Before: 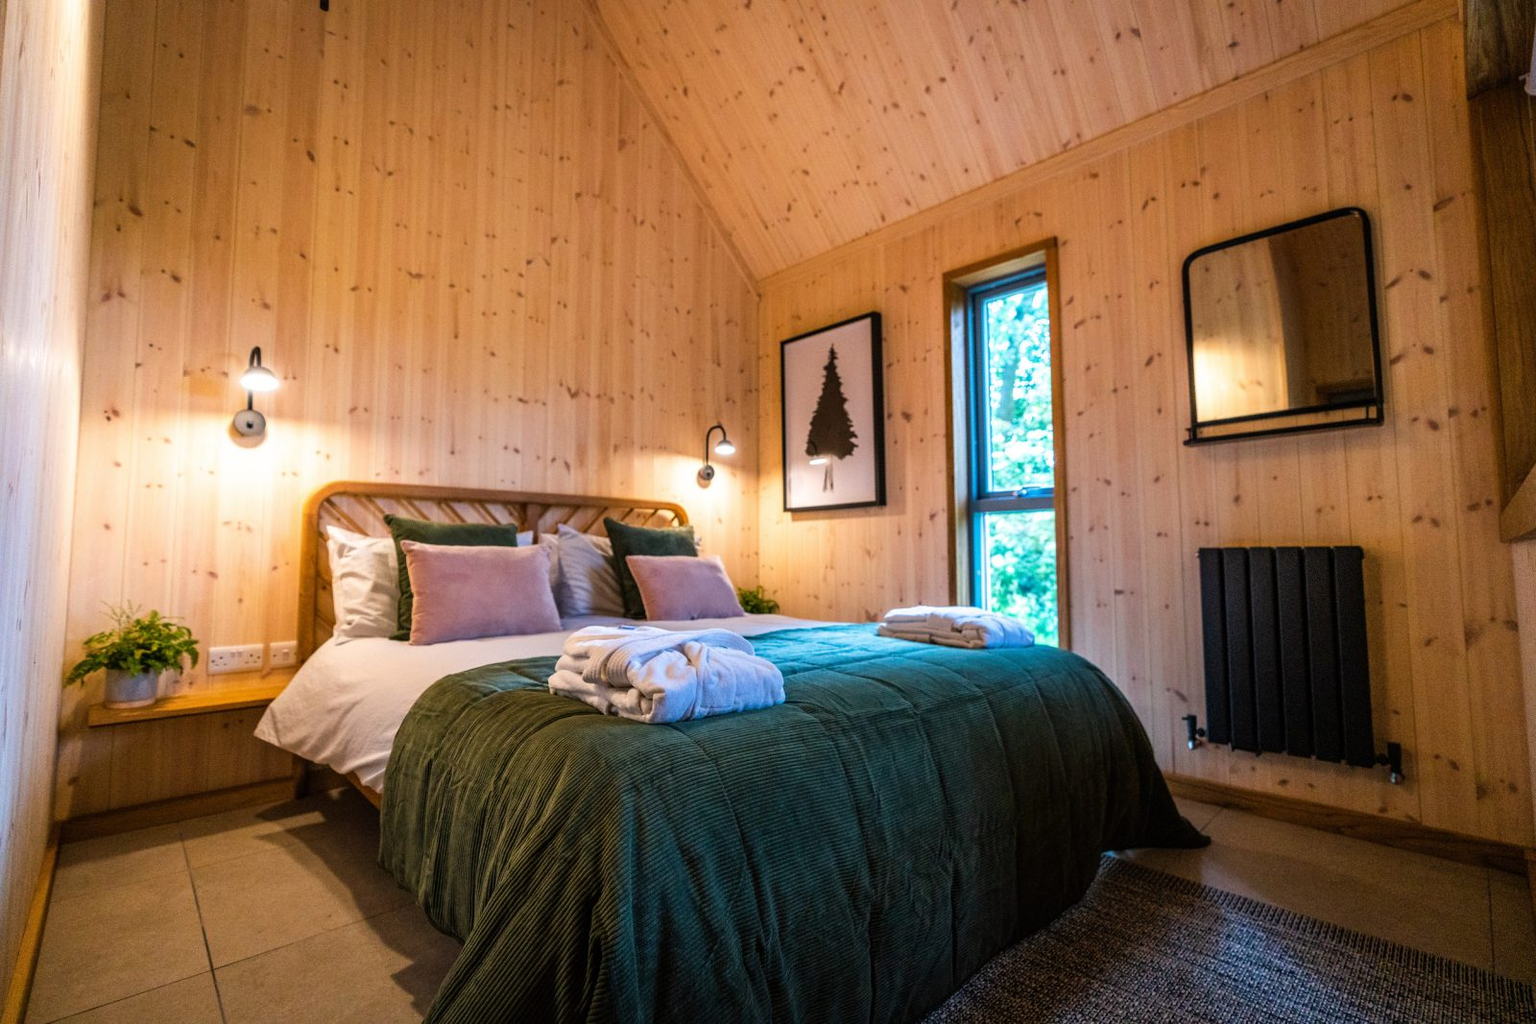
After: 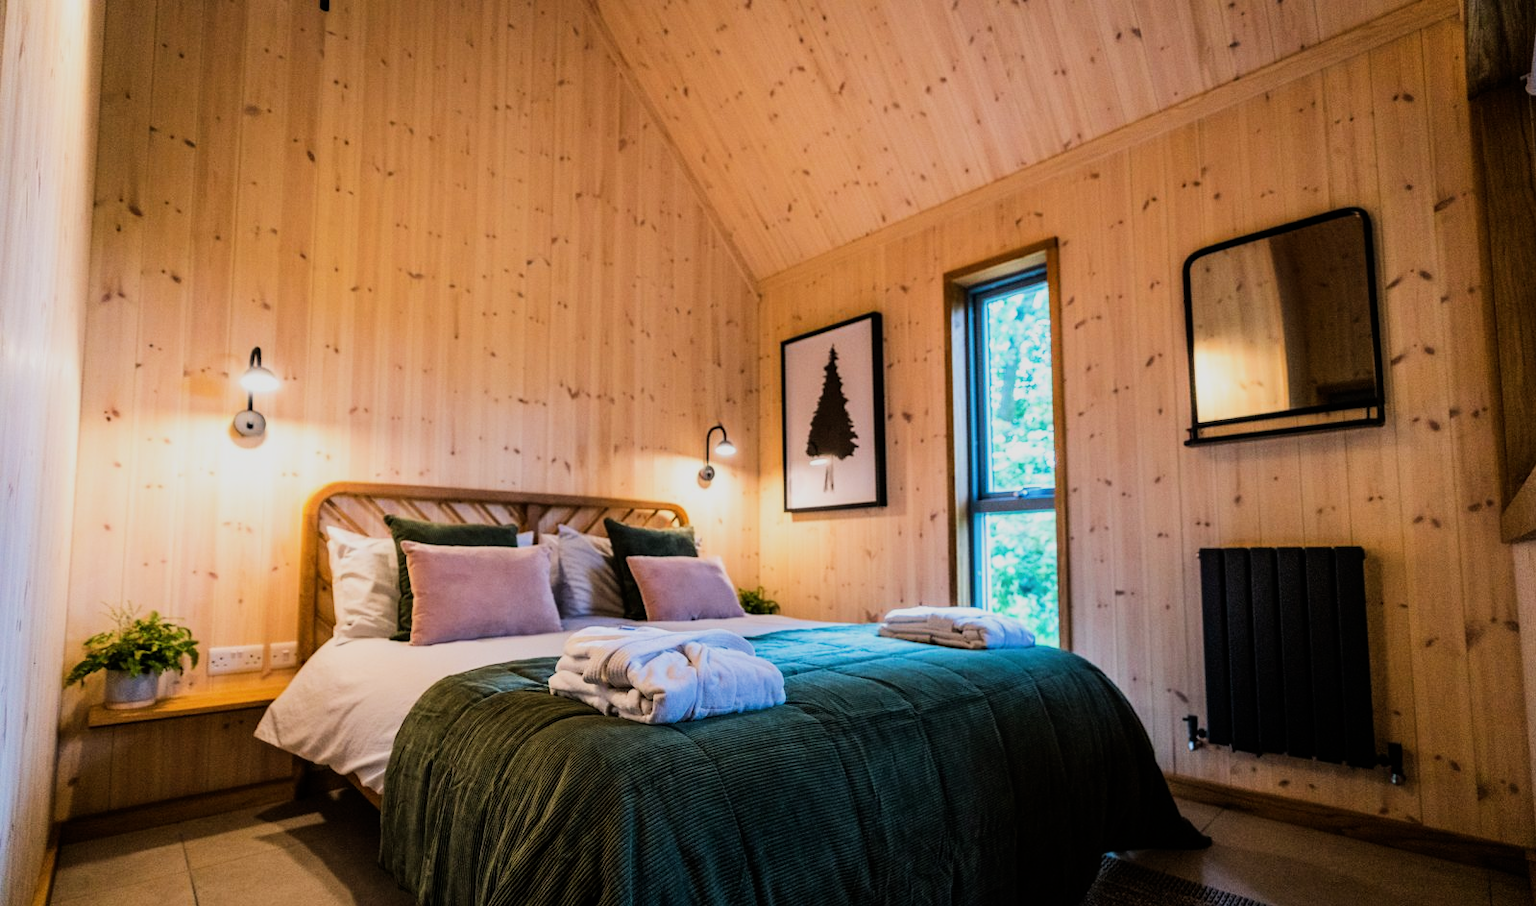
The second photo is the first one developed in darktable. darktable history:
crop and rotate: top 0%, bottom 11.49%
filmic rgb: black relative exposure -7.5 EV, white relative exposure 5 EV, hardness 3.31, contrast 1.3, contrast in shadows safe
